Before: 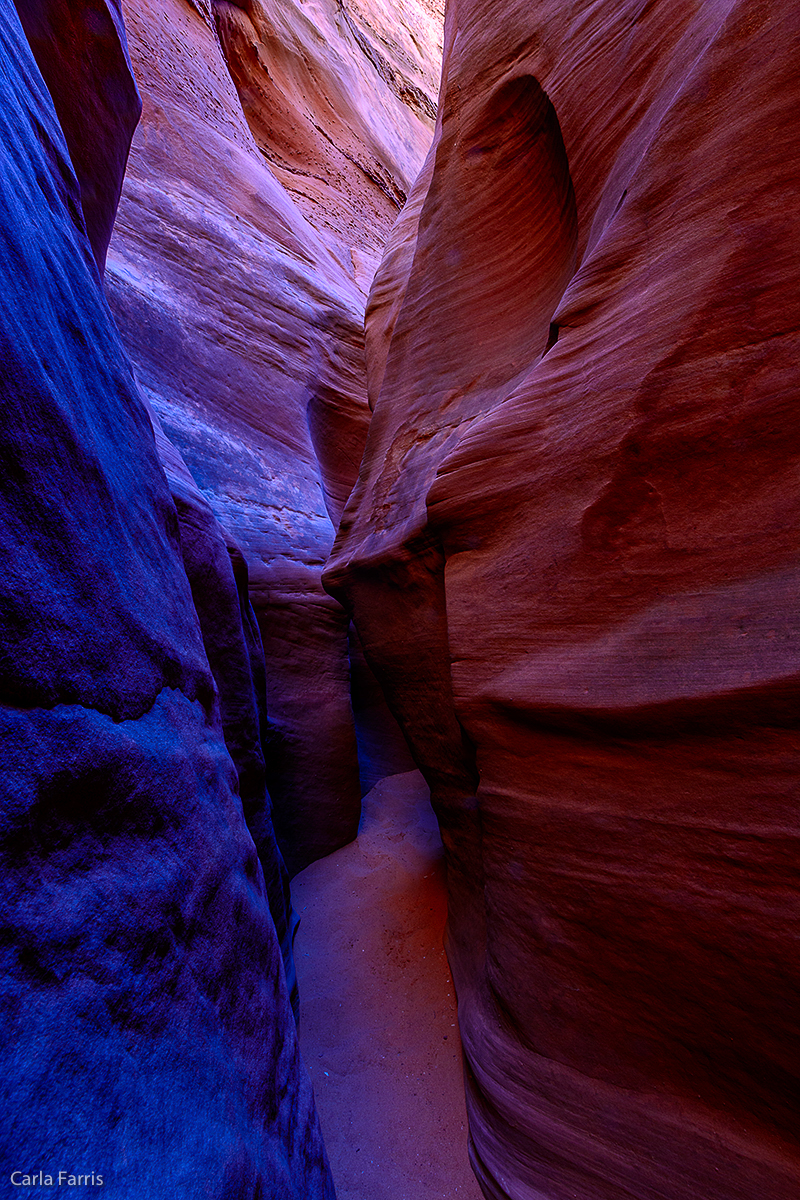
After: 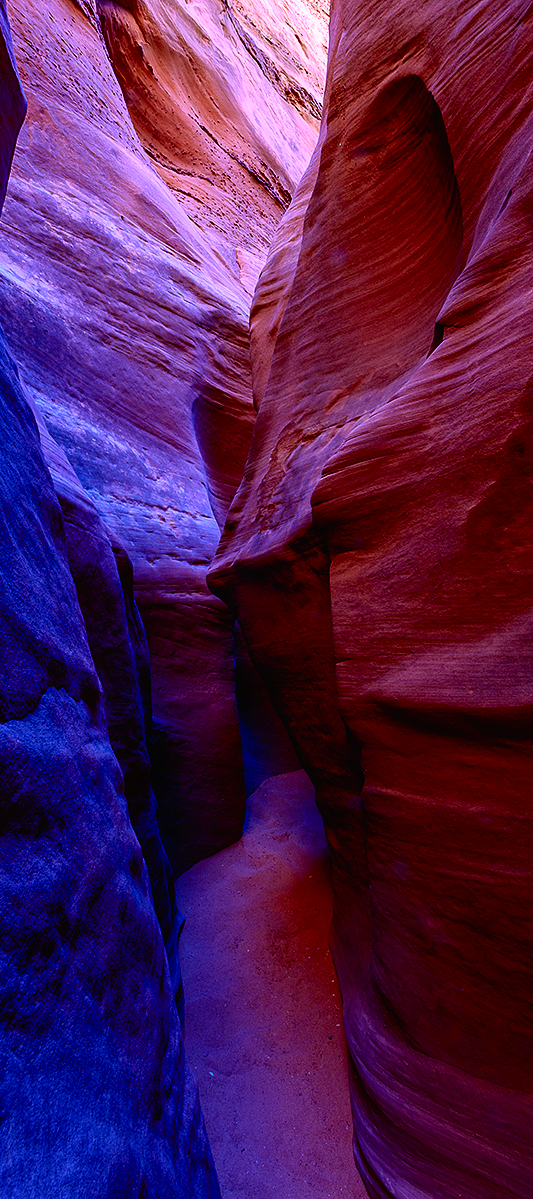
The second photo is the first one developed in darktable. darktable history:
tone curve: curves: ch0 [(0, 0.01) (0.037, 0.032) (0.131, 0.108) (0.275, 0.286) (0.483, 0.517) (0.61, 0.661) (0.697, 0.768) (0.797, 0.876) (0.888, 0.952) (0.997, 0.995)]; ch1 [(0, 0) (0.312, 0.262) (0.425, 0.402) (0.5, 0.5) (0.527, 0.532) (0.556, 0.585) (0.683, 0.706) (0.746, 0.77) (1, 1)]; ch2 [(0, 0) (0.223, 0.185) (0.333, 0.284) (0.432, 0.4) (0.502, 0.502) (0.525, 0.527) (0.545, 0.564) (0.587, 0.613) (0.636, 0.654) (0.711, 0.729) (0.845, 0.855) (0.998, 0.977)], color space Lab, independent channels, preserve colors none
crop and rotate: left 14.436%, right 18.898%
